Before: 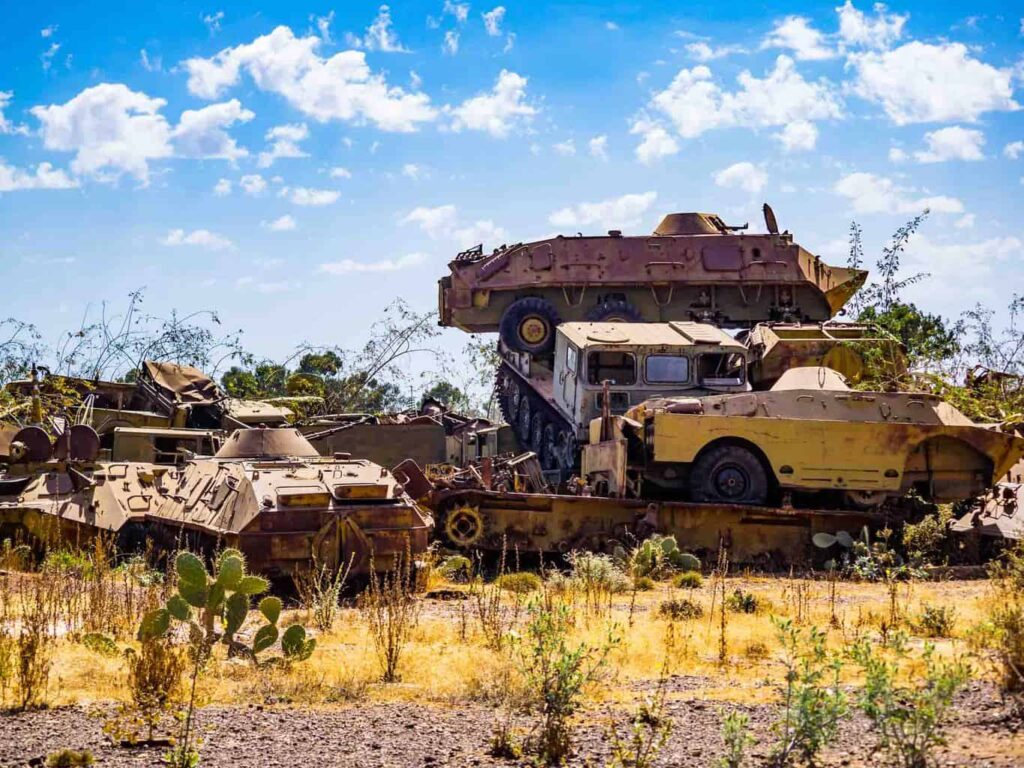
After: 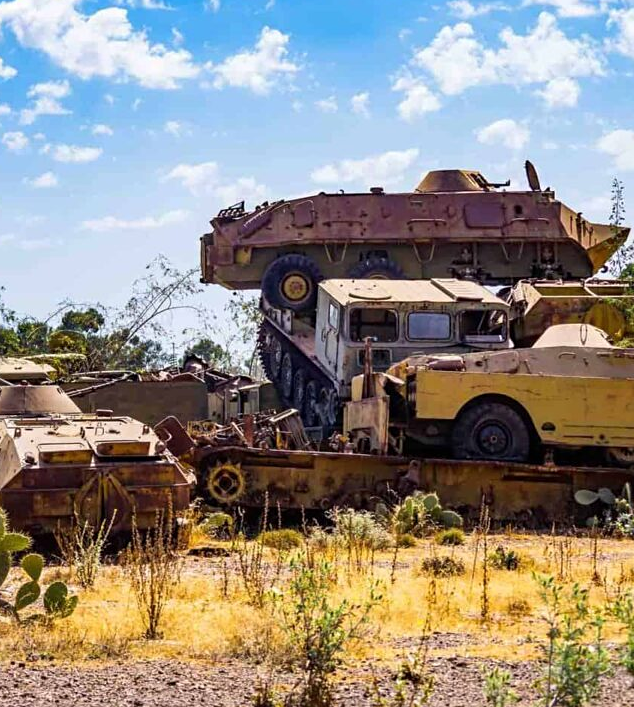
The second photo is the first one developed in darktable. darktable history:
crop and rotate: left 23.277%, top 5.64%, right 14.784%, bottom 2.265%
tone equalizer: on, module defaults
sharpen: amount 0.2
